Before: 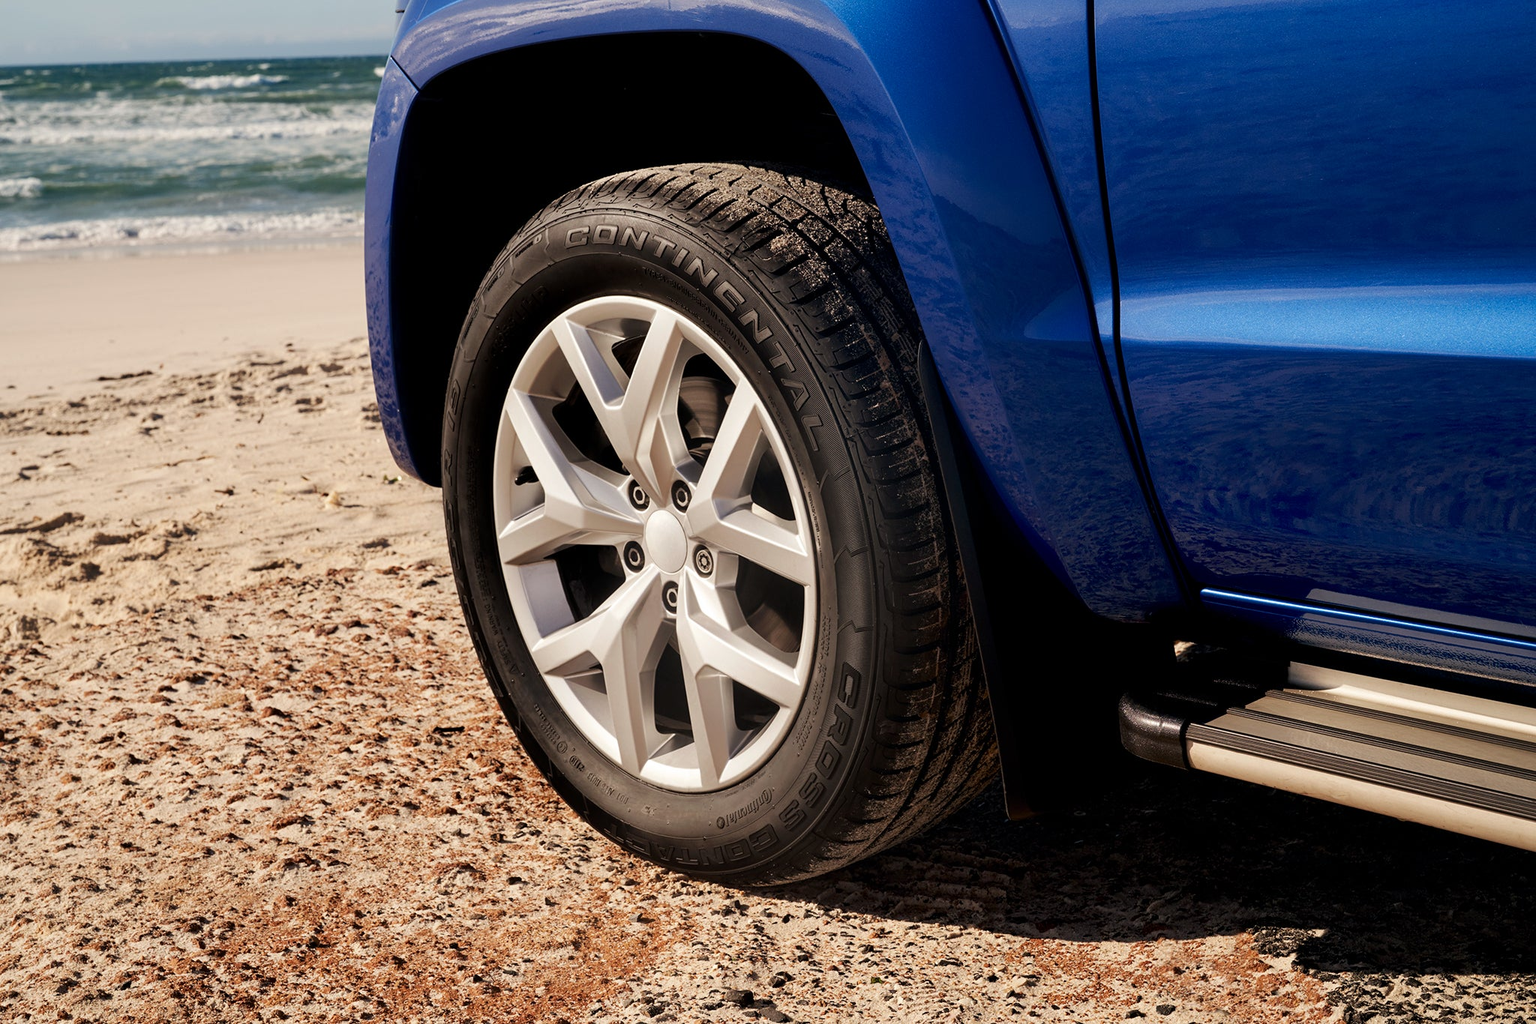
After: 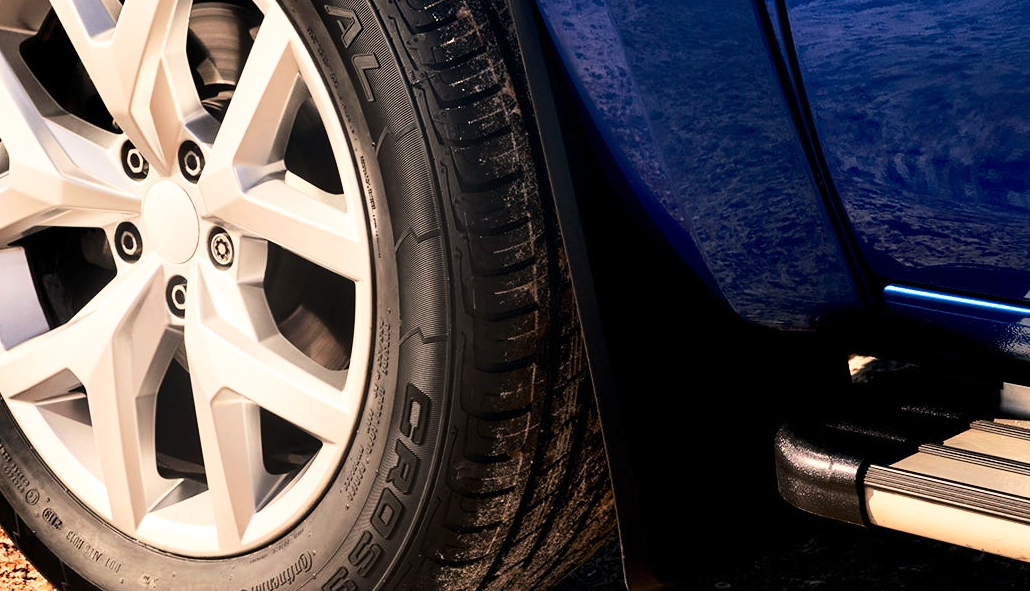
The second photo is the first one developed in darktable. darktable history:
crop: left 35.03%, top 36.625%, right 14.663%, bottom 20.057%
base curve: curves: ch0 [(0, 0) (0.018, 0.026) (0.143, 0.37) (0.33, 0.731) (0.458, 0.853) (0.735, 0.965) (0.905, 0.986) (1, 1)]
